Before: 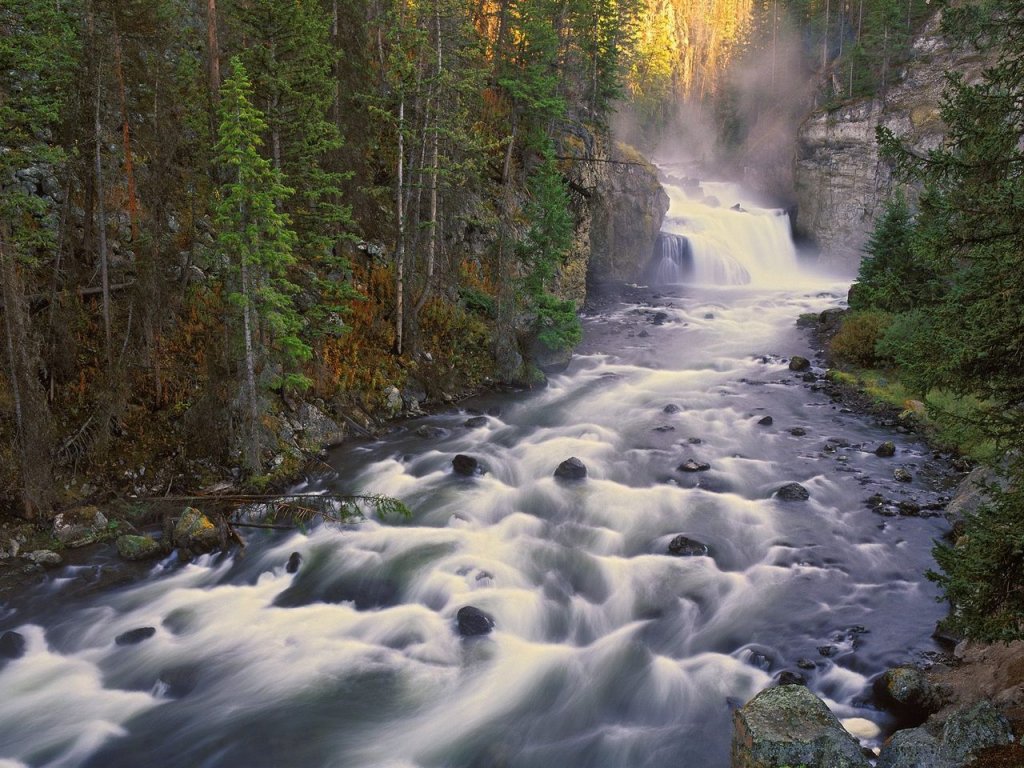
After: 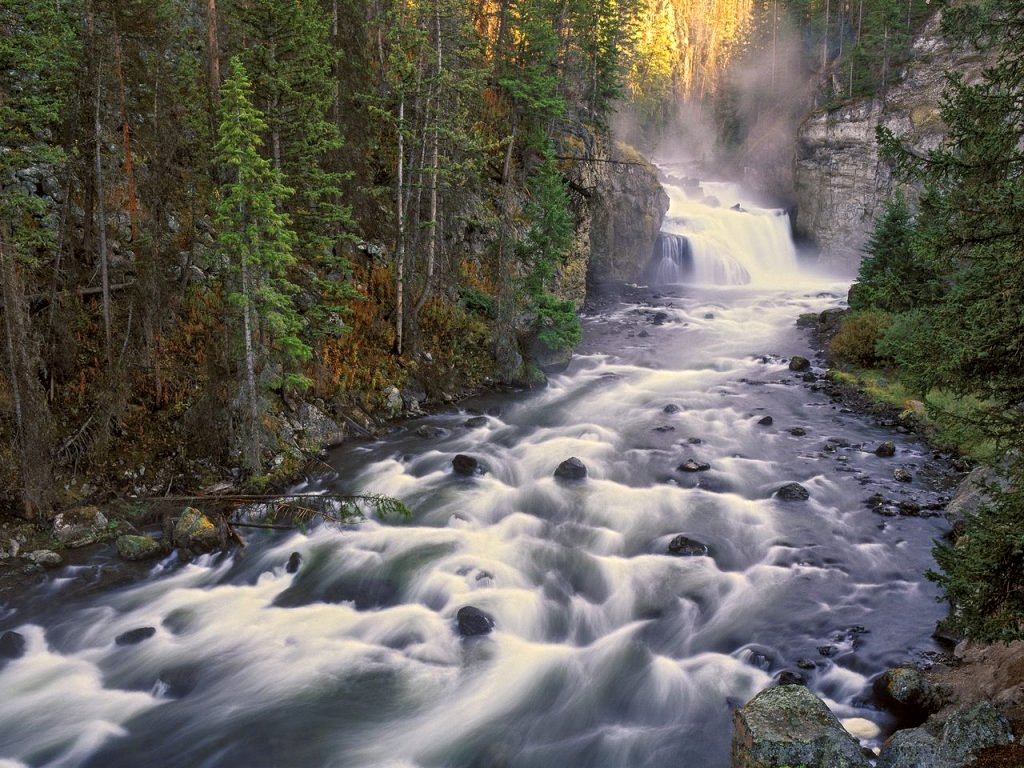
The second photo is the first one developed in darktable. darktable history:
local contrast: on, module defaults
shadows and highlights: shadows 13.45, white point adjustment 1.34, soften with gaussian
